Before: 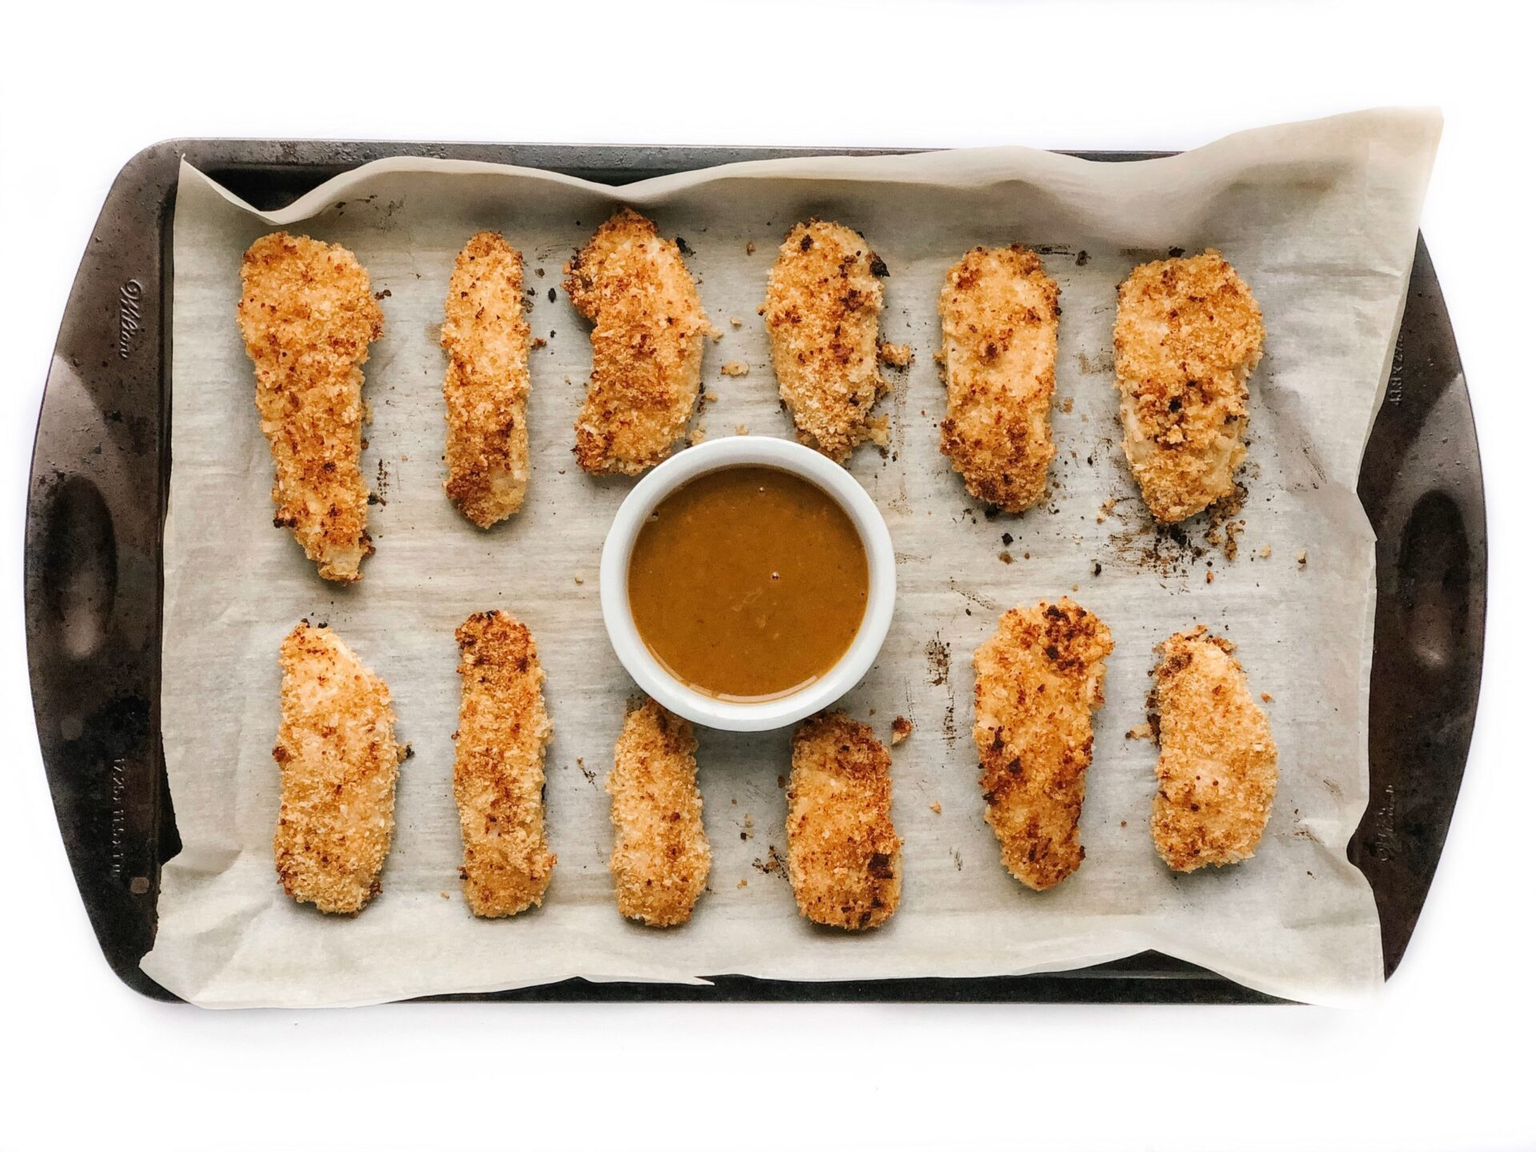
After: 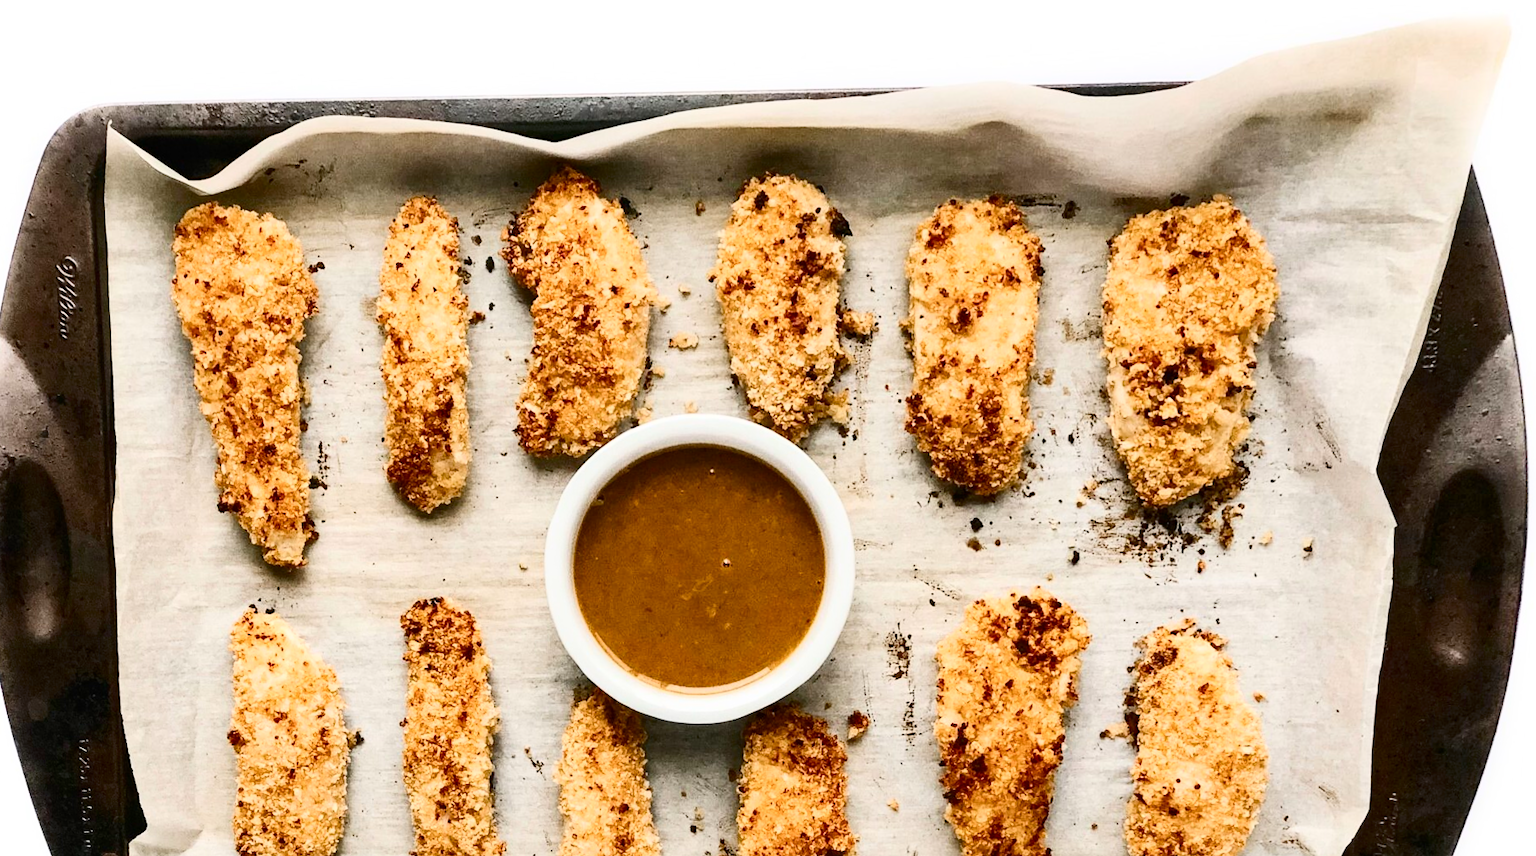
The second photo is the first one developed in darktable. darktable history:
contrast brightness saturation: contrast 0.39, brightness 0.1
shadows and highlights: shadows 20.91, highlights -35.45, soften with gaussian
crop: top 3.857%, bottom 21.132%
rotate and perspective: rotation 0.062°, lens shift (vertical) 0.115, lens shift (horizontal) -0.133, crop left 0.047, crop right 0.94, crop top 0.061, crop bottom 0.94
color balance rgb: perceptual saturation grading › global saturation 20%, perceptual saturation grading › highlights -25%, perceptual saturation grading › shadows 25%
